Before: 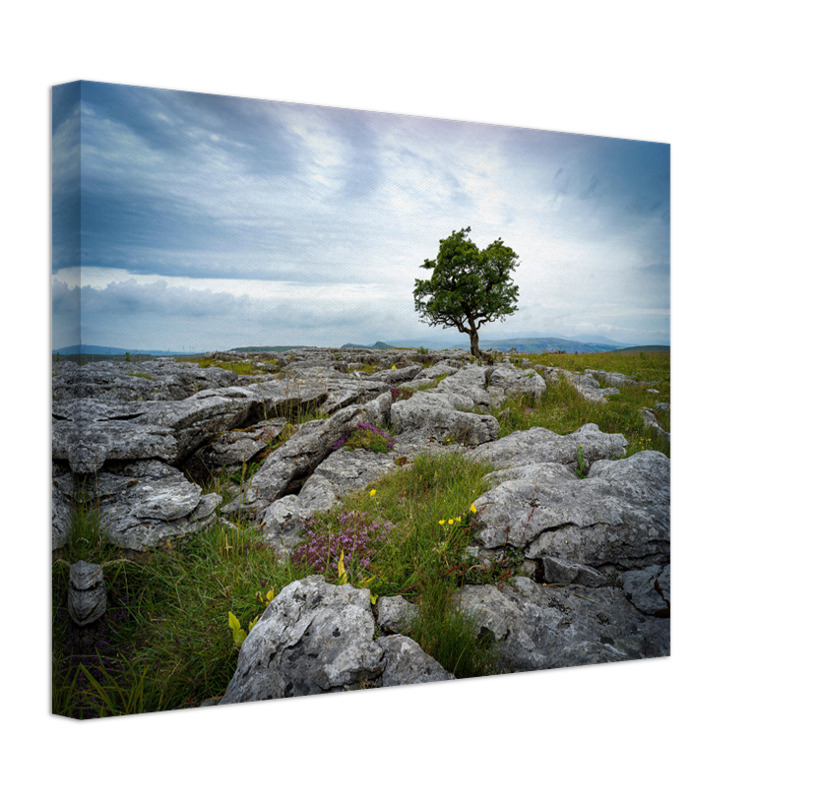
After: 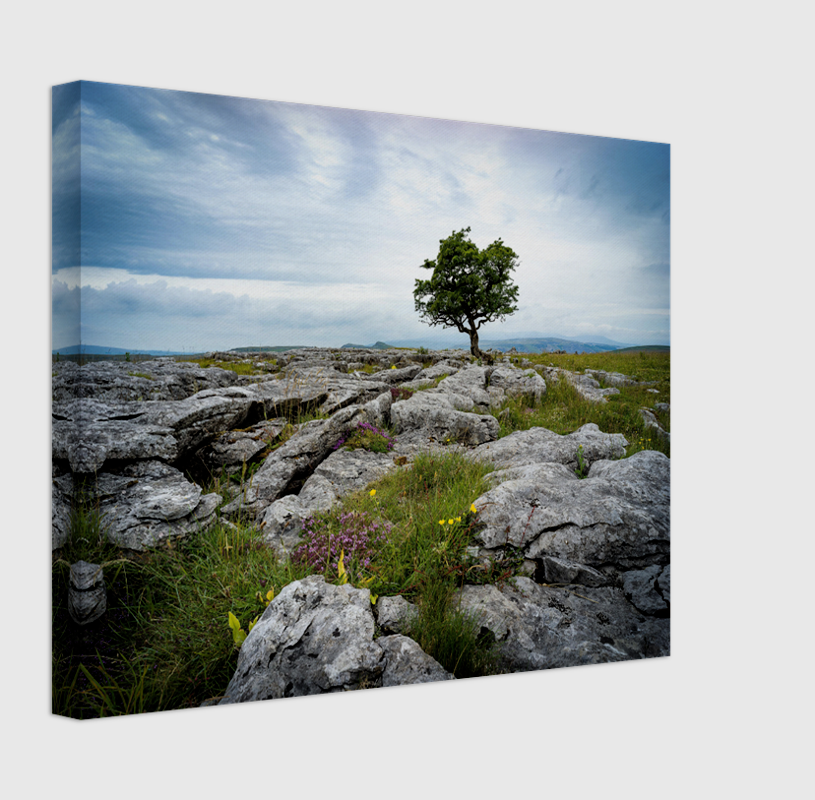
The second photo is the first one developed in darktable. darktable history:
filmic rgb: middle gray luminance 9.46%, black relative exposure -10.59 EV, white relative exposure 3.43 EV, target black luminance 0%, hardness 5.95, latitude 59.49%, contrast 1.086, highlights saturation mix 4.32%, shadows ↔ highlights balance 28.99%
